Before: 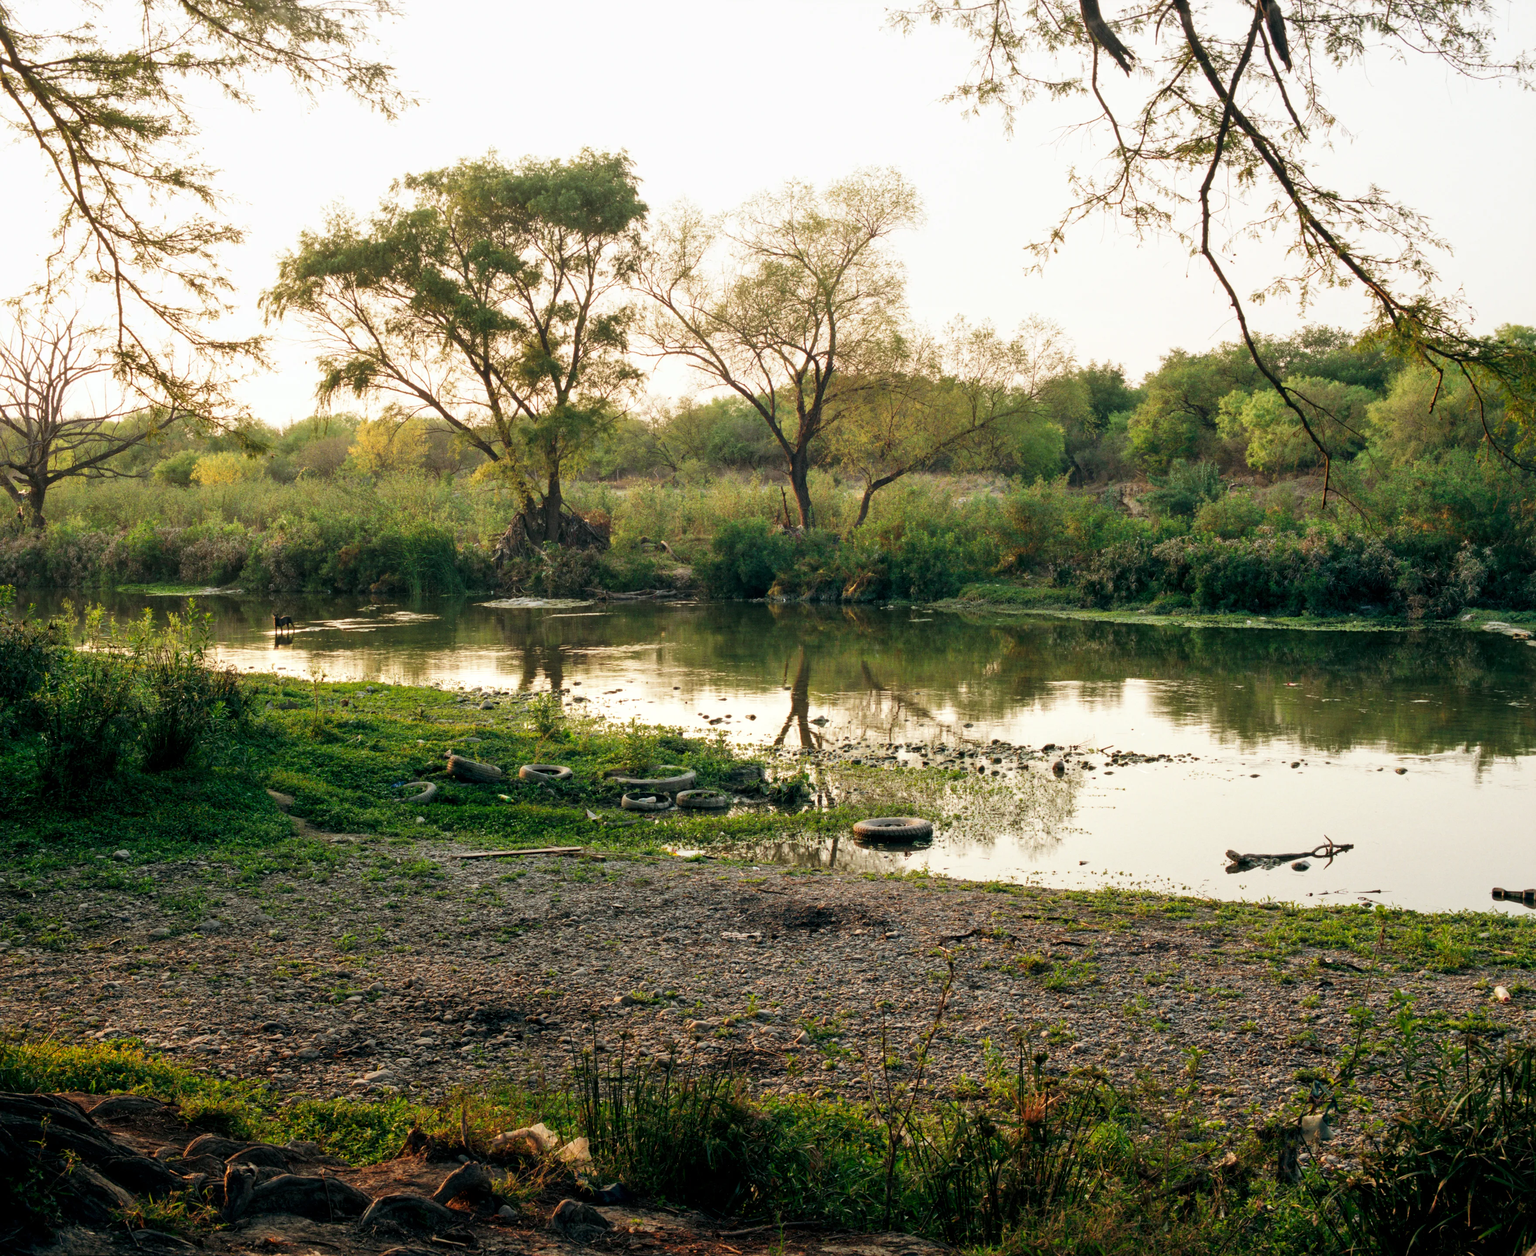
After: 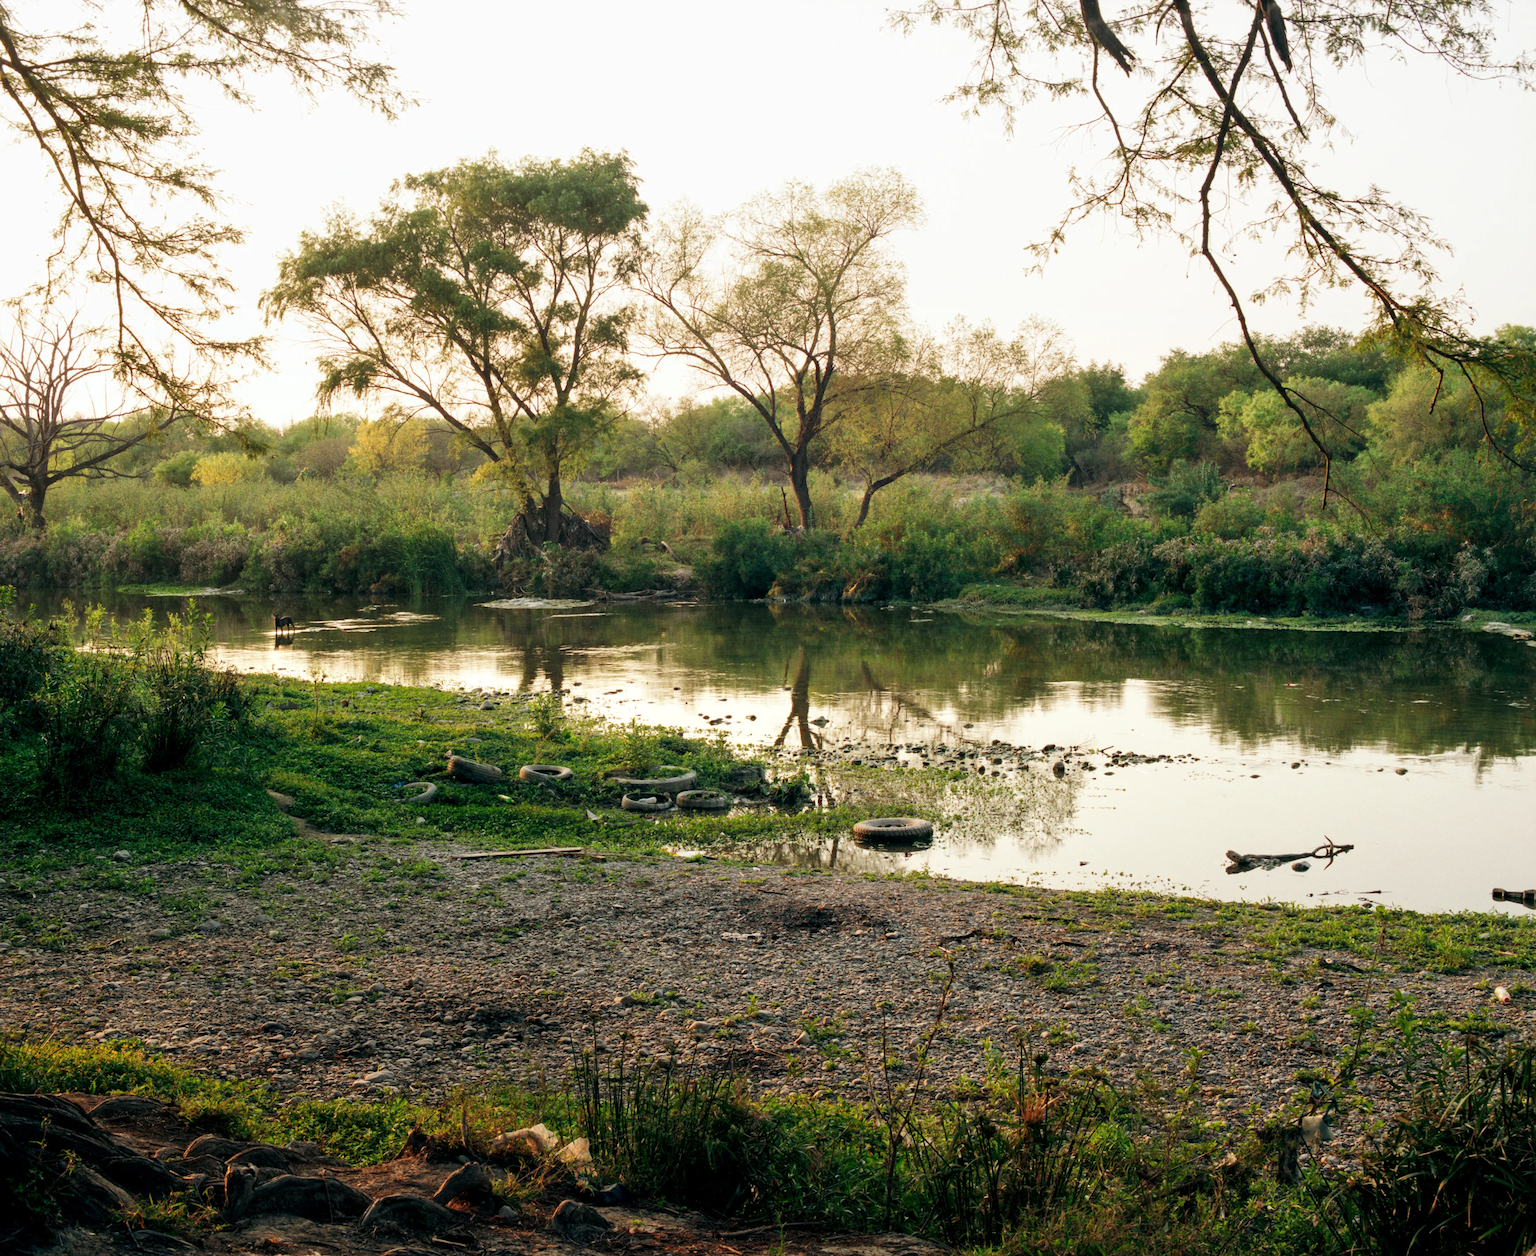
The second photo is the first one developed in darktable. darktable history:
color balance: output saturation 98.5%
grain: coarseness 0.09 ISO, strength 10%
